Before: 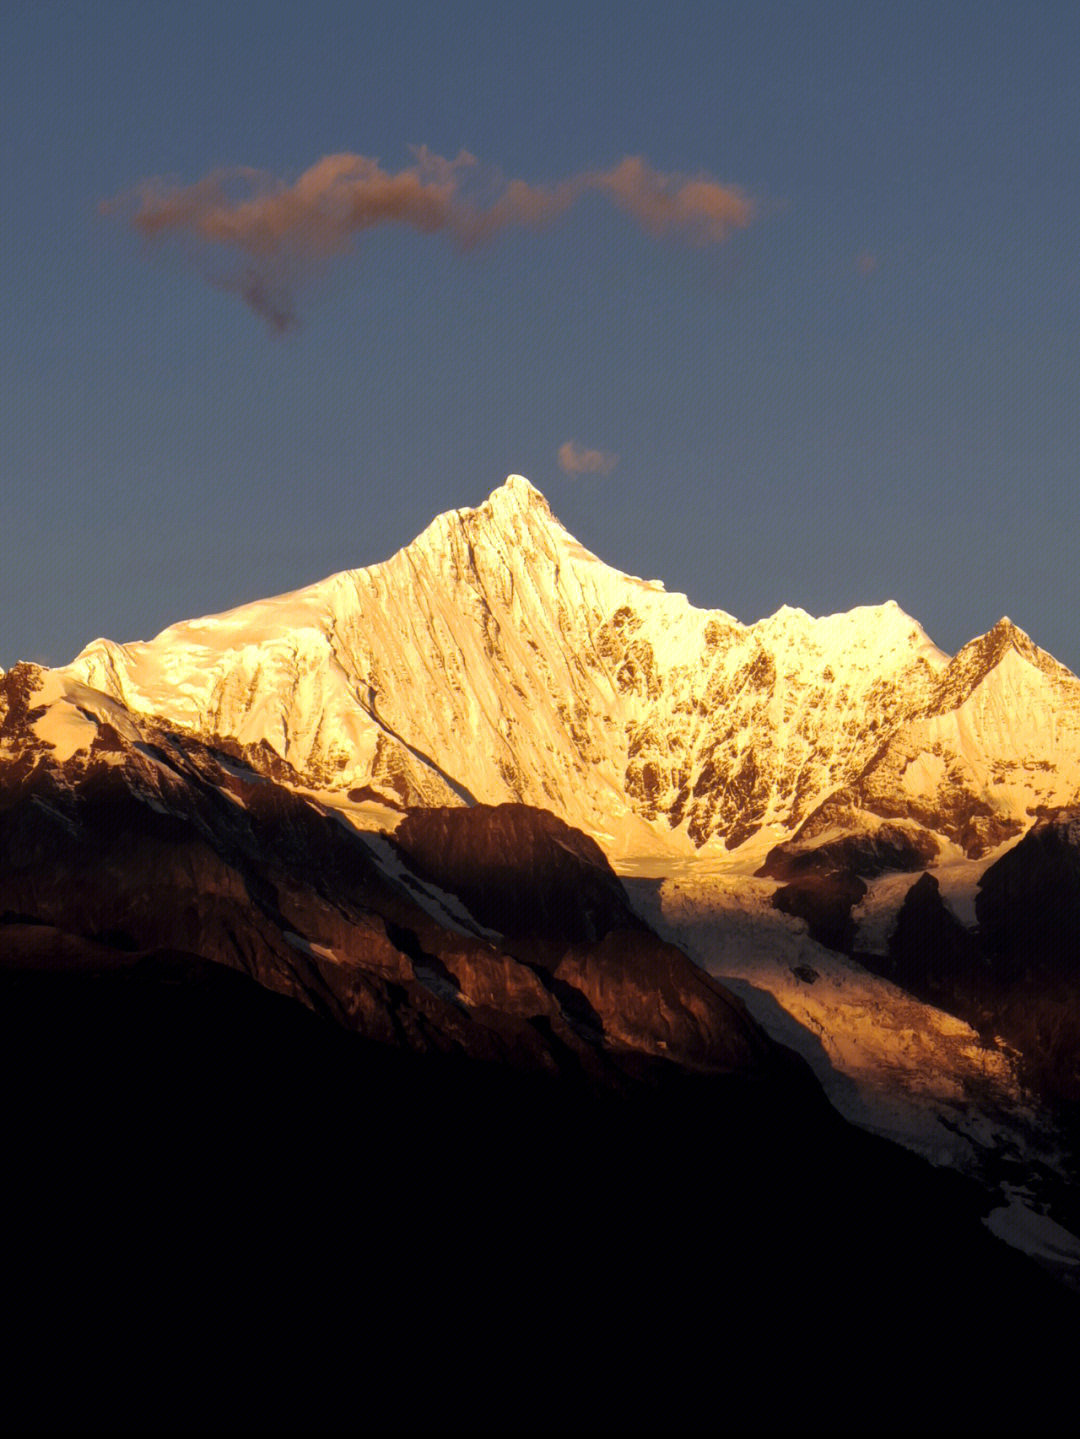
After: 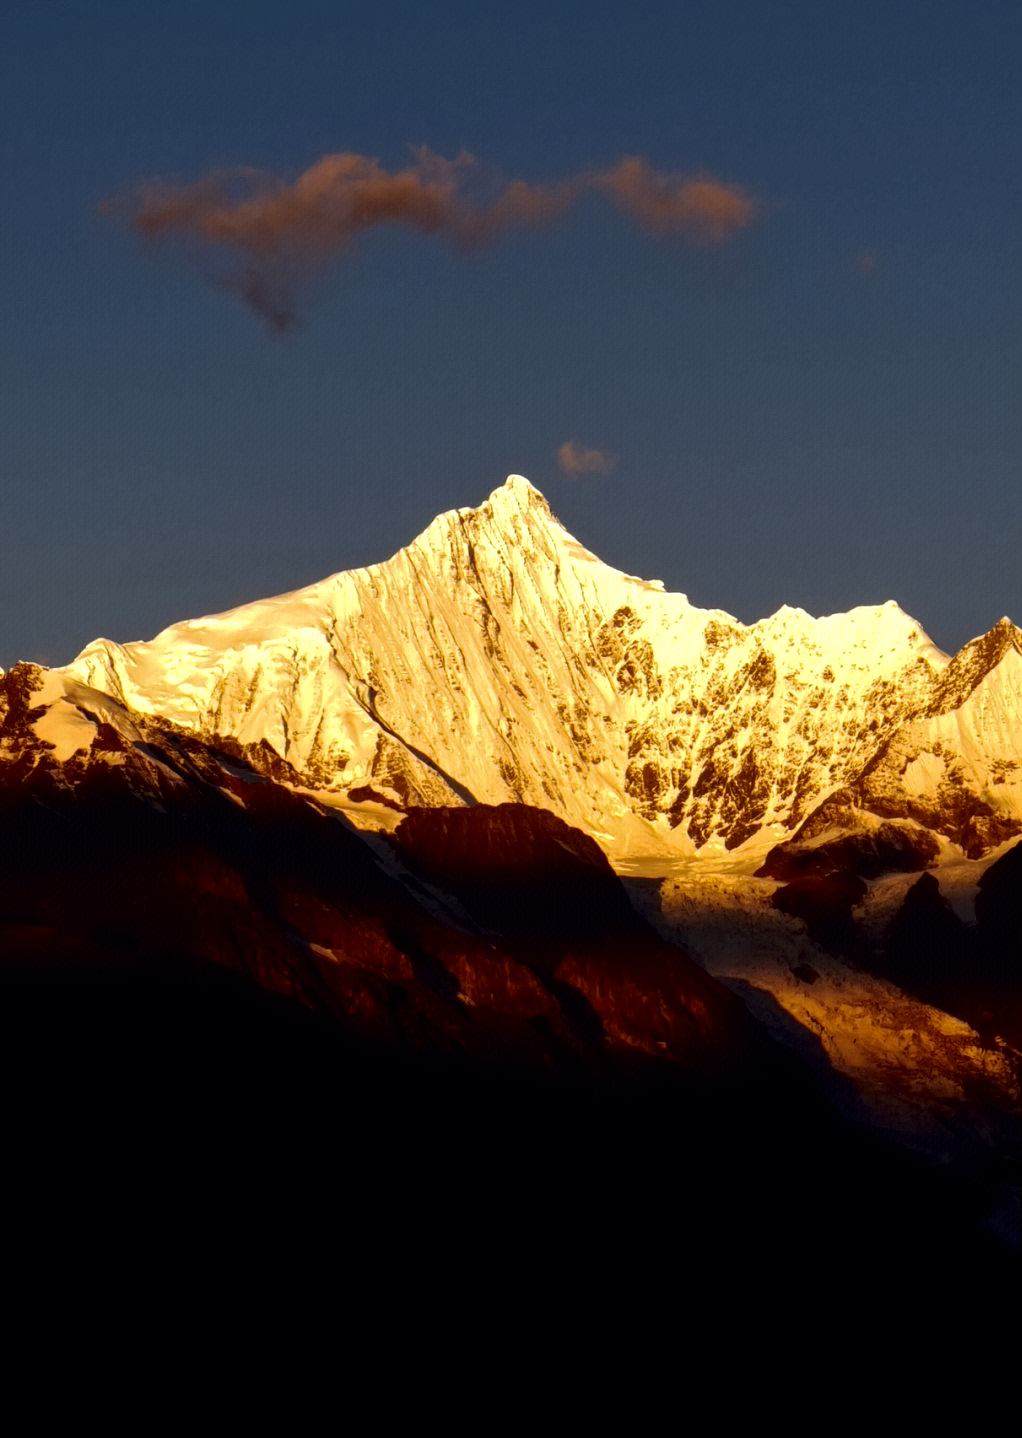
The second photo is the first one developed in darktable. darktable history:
exposure: black level correction 0.009, exposure 0.119 EV, compensate exposure bias true, compensate highlight preservation false
contrast brightness saturation: brightness -0.195, saturation 0.076
contrast equalizer: y [[0.5 ×6], [0.5 ×6], [0.5 ×6], [0 ×6], [0, 0, 0, 0.581, 0.011, 0]]
crop and rotate: left 0%, right 5.334%
